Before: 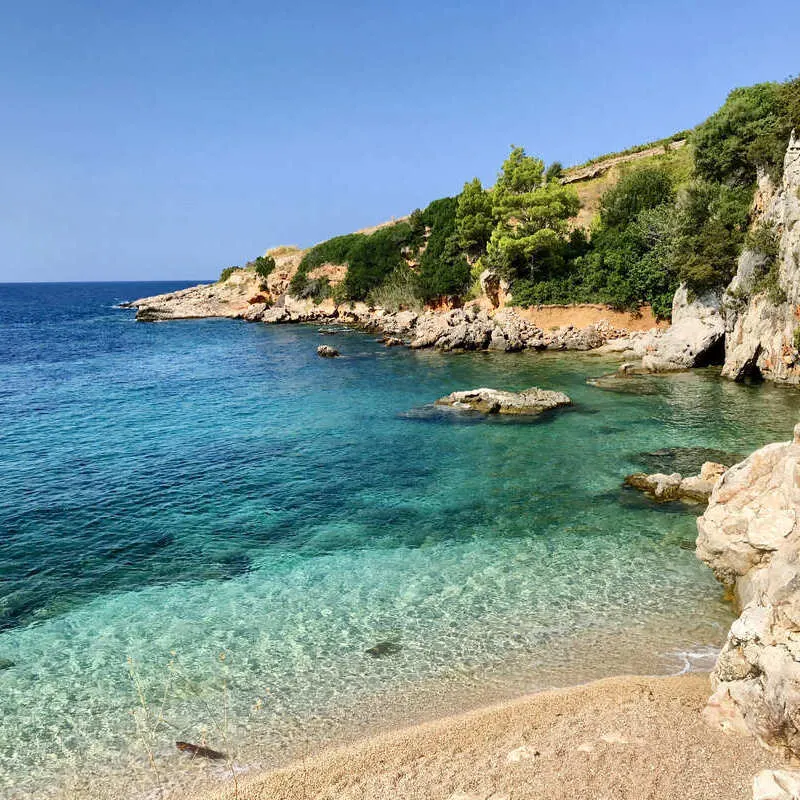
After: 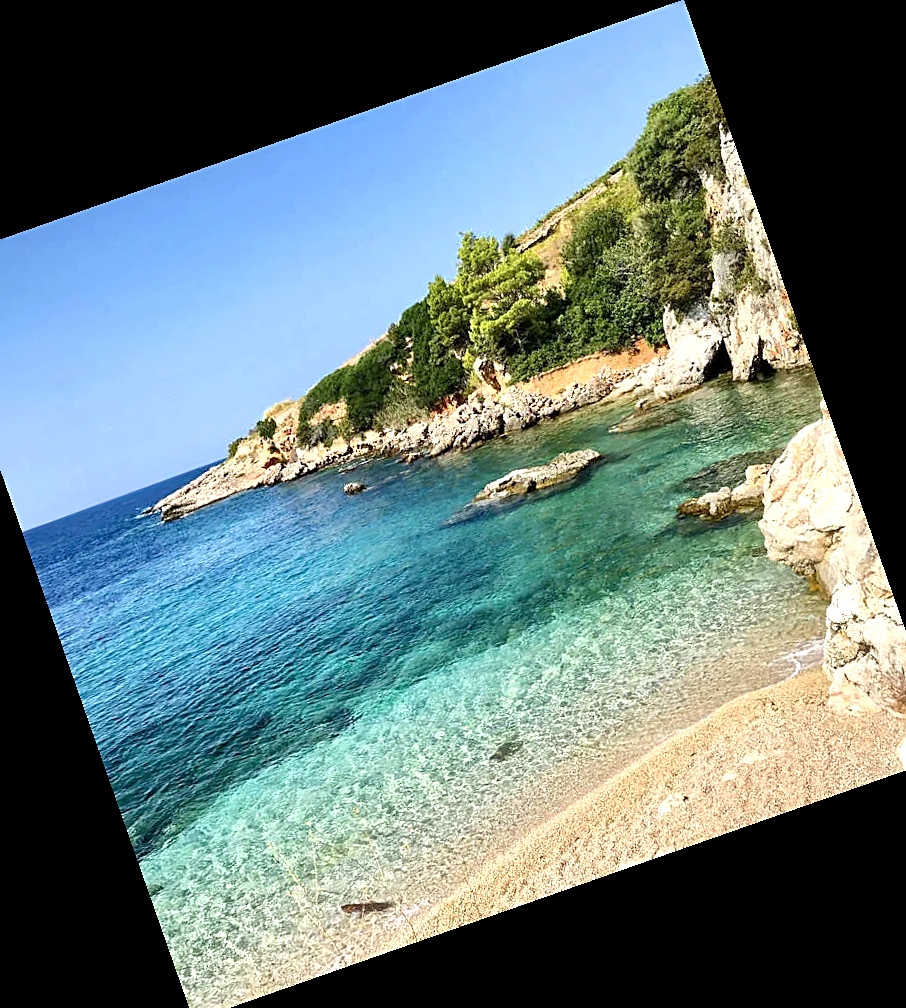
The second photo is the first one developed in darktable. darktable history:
crop and rotate: angle 19.36°, left 6.977%, right 4.131%, bottom 1.097%
exposure: black level correction 0.001, exposure 0.499 EV, compensate exposure bias true, compensate highlight preservation false
sharpen: on, module defaults
